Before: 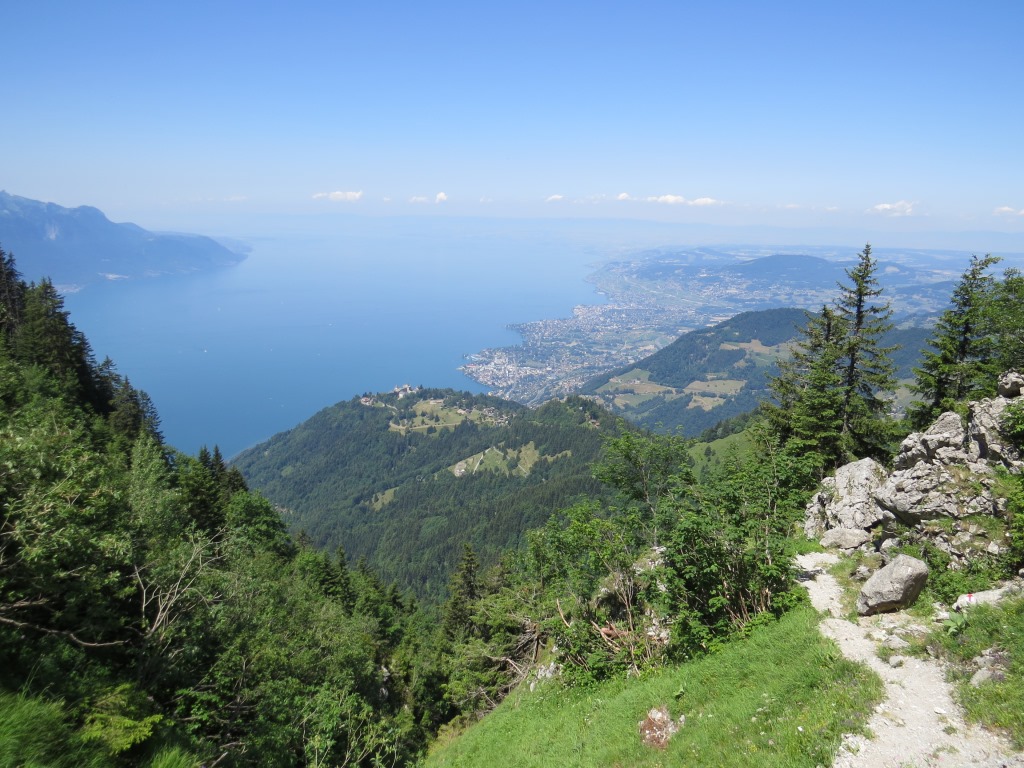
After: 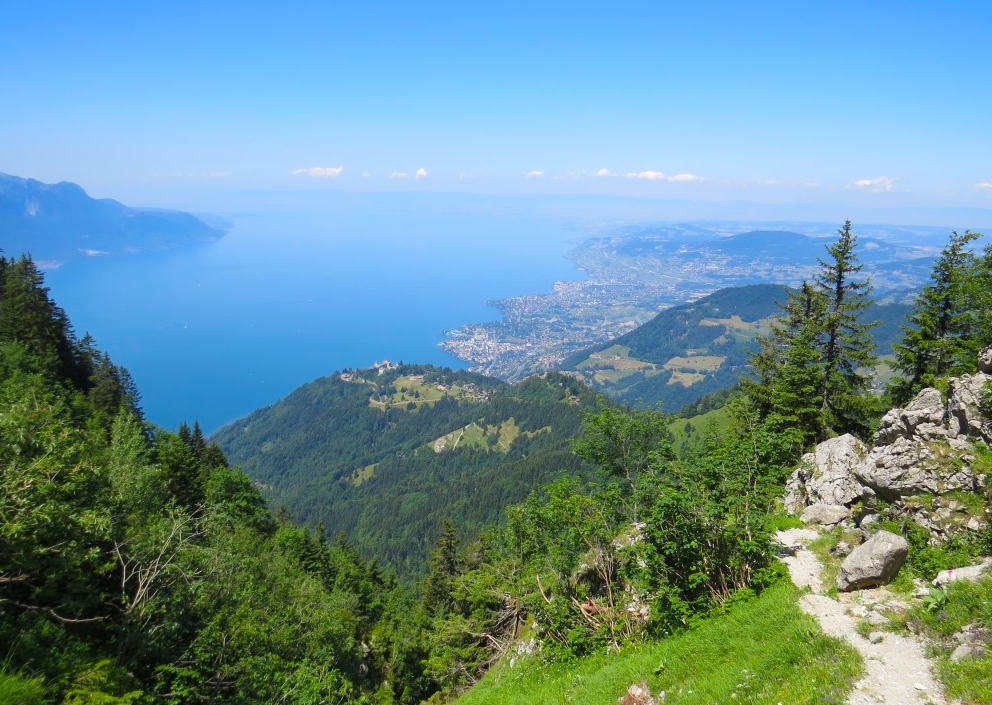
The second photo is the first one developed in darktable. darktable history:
crop: left 1.964%, top 3.251%, right 1.122%, bottom 4.933%
color balance rgb: linear chroma grading › global chroma 9.31%, global vibrance 41.49%
